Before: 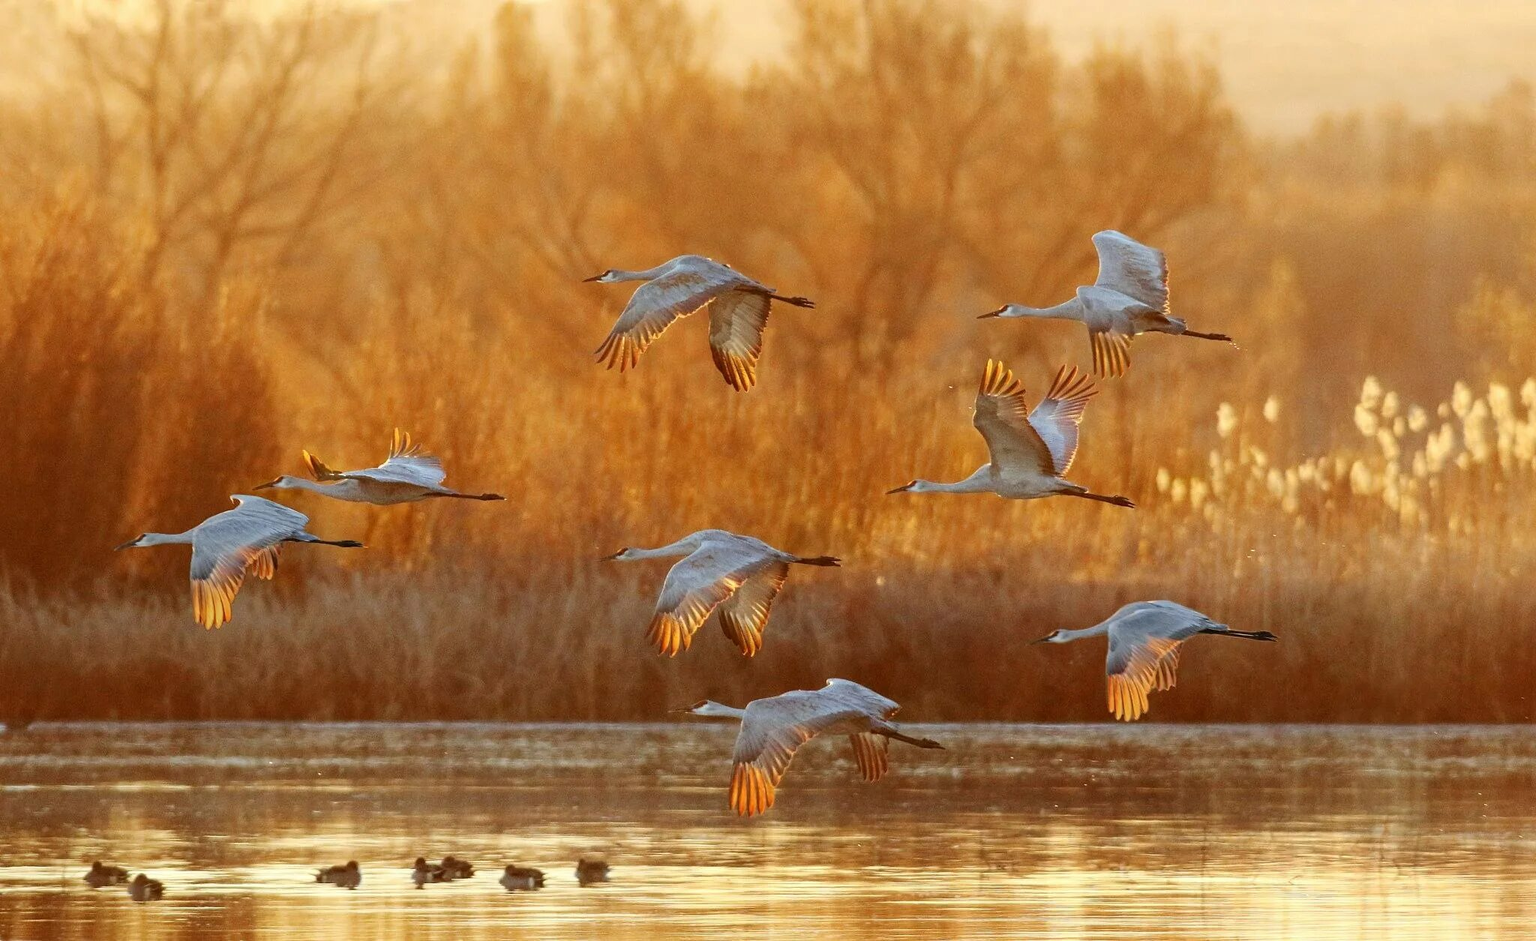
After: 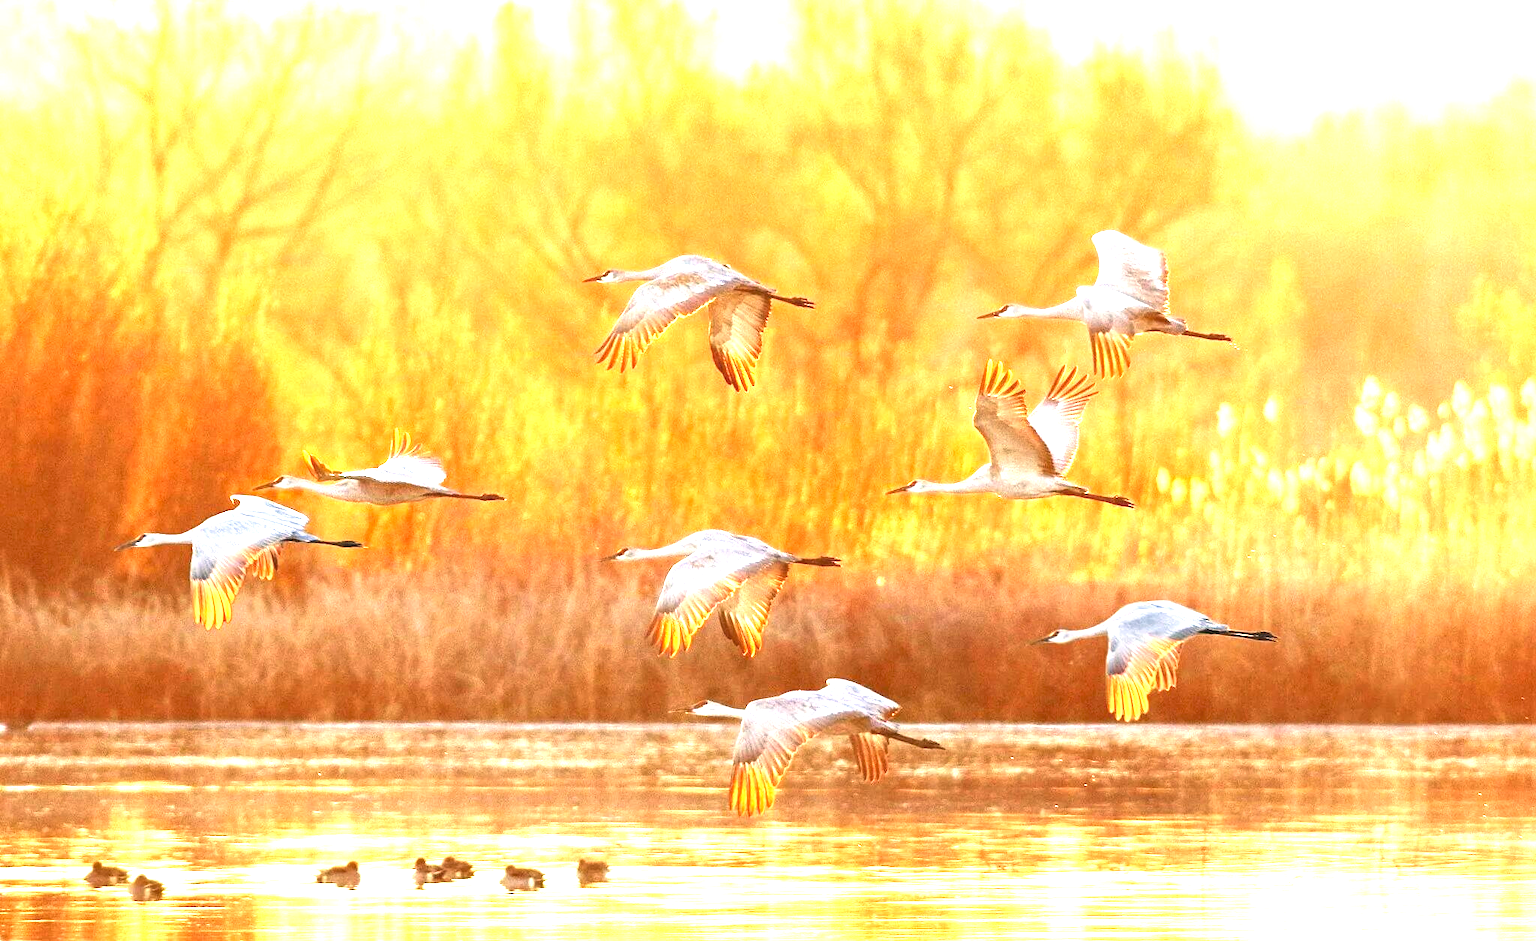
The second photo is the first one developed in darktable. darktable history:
color correction: highlights a* 5.46, highlights b* 5.3, shadows a* -4.67, shadows b* -5.22
exposure: black level correction 0, exposure 2.115 EV, compensate highlight preservation false
